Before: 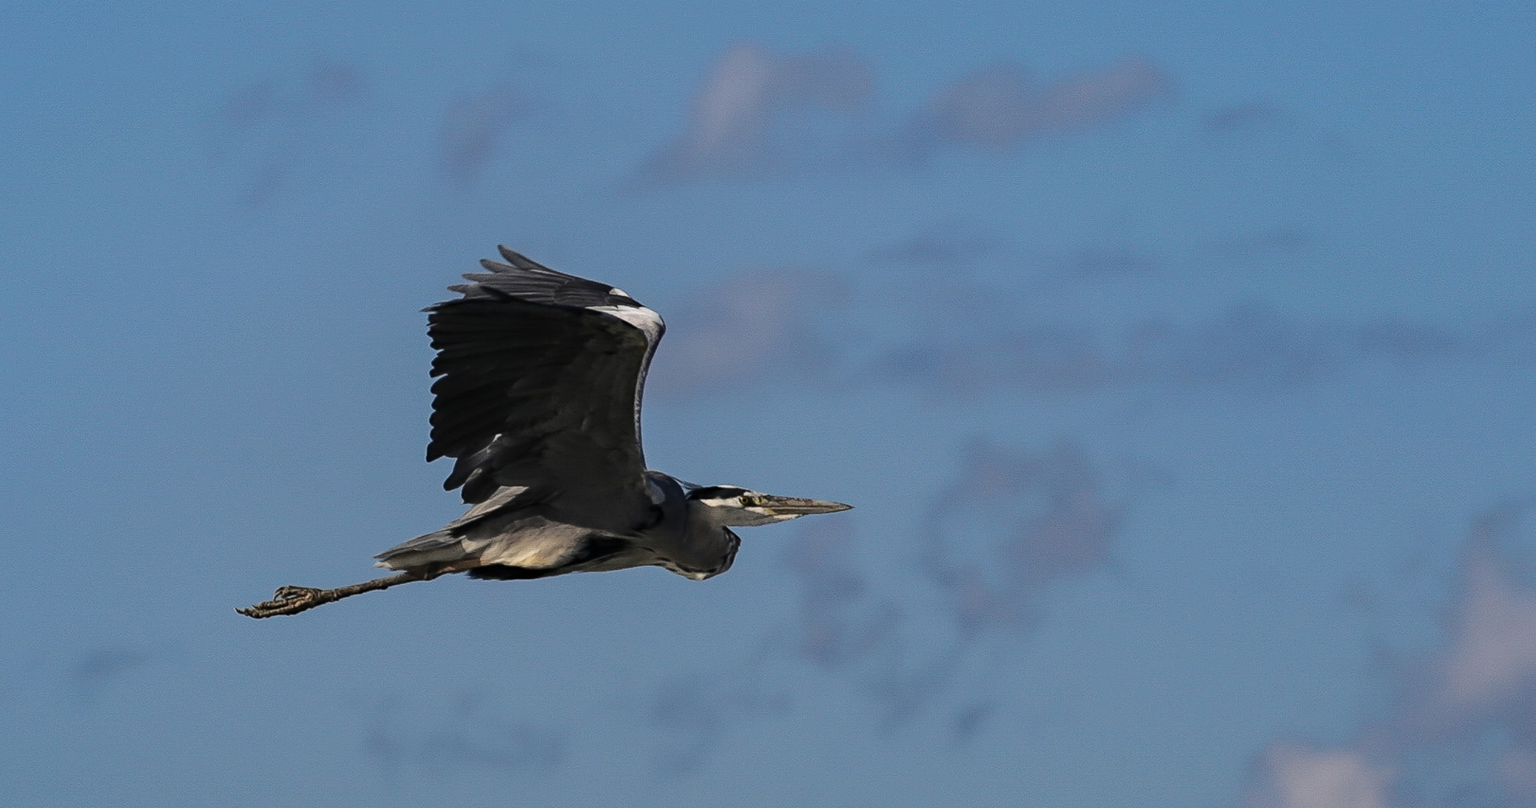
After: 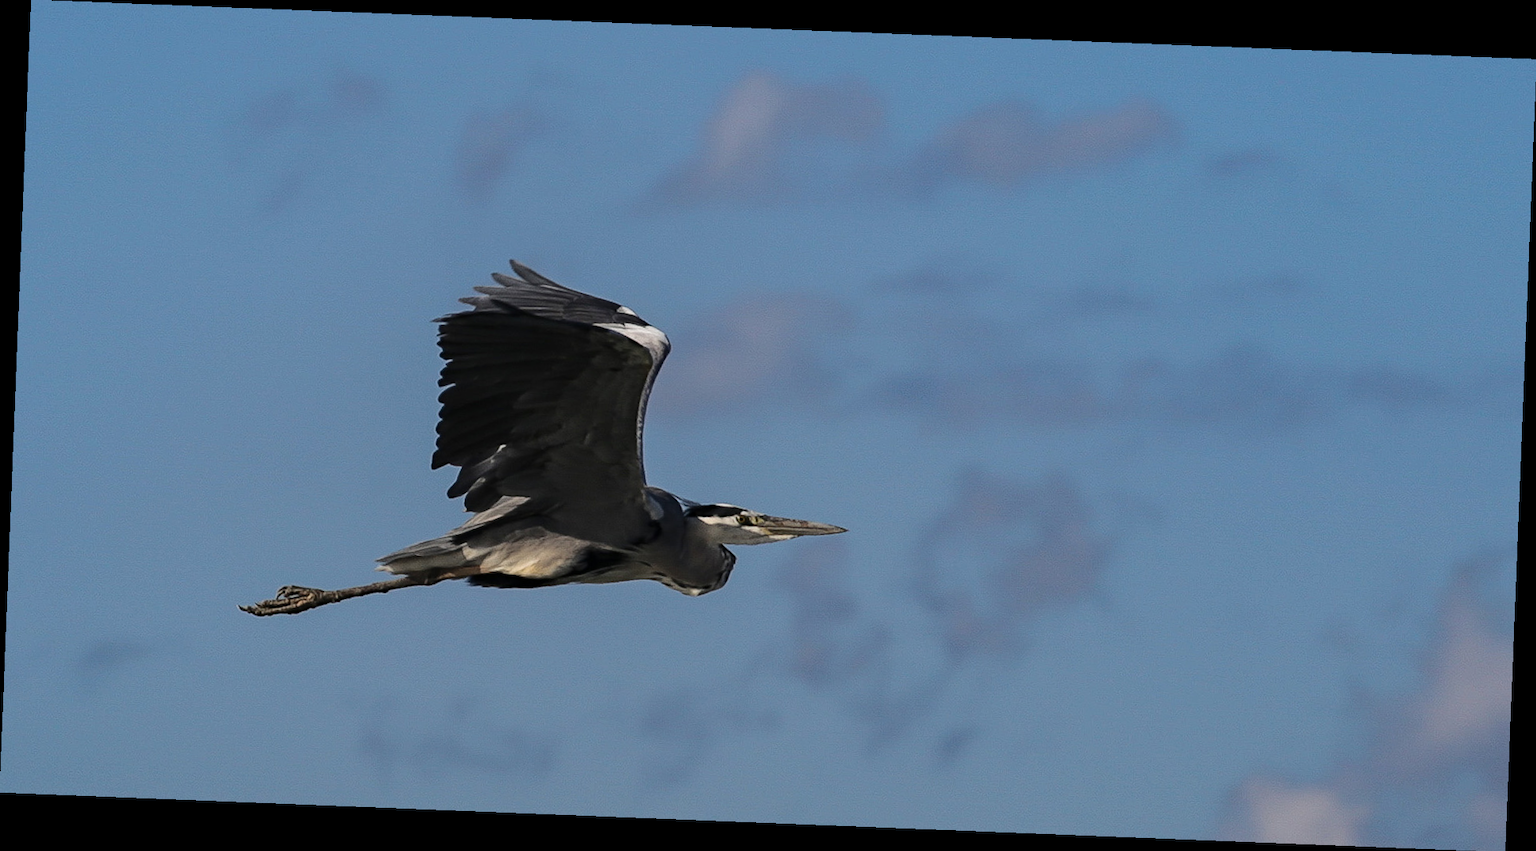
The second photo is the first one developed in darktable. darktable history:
bloom: size 16%, threshold 98%, strength 20%
rotate and perspective: rotation 2.27°, automatic cropping off
